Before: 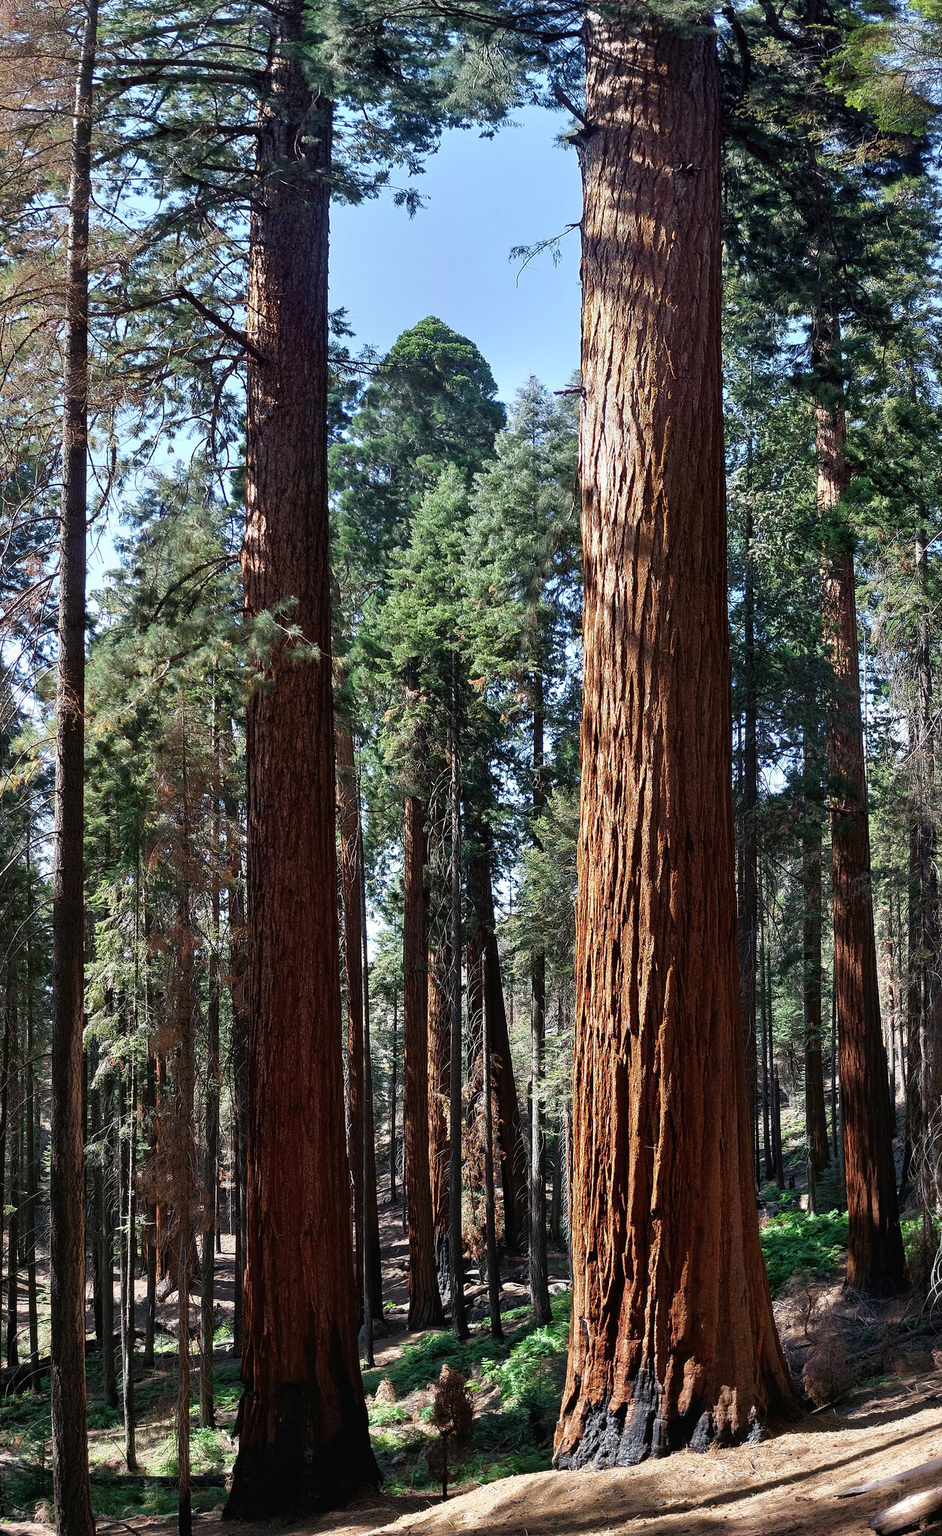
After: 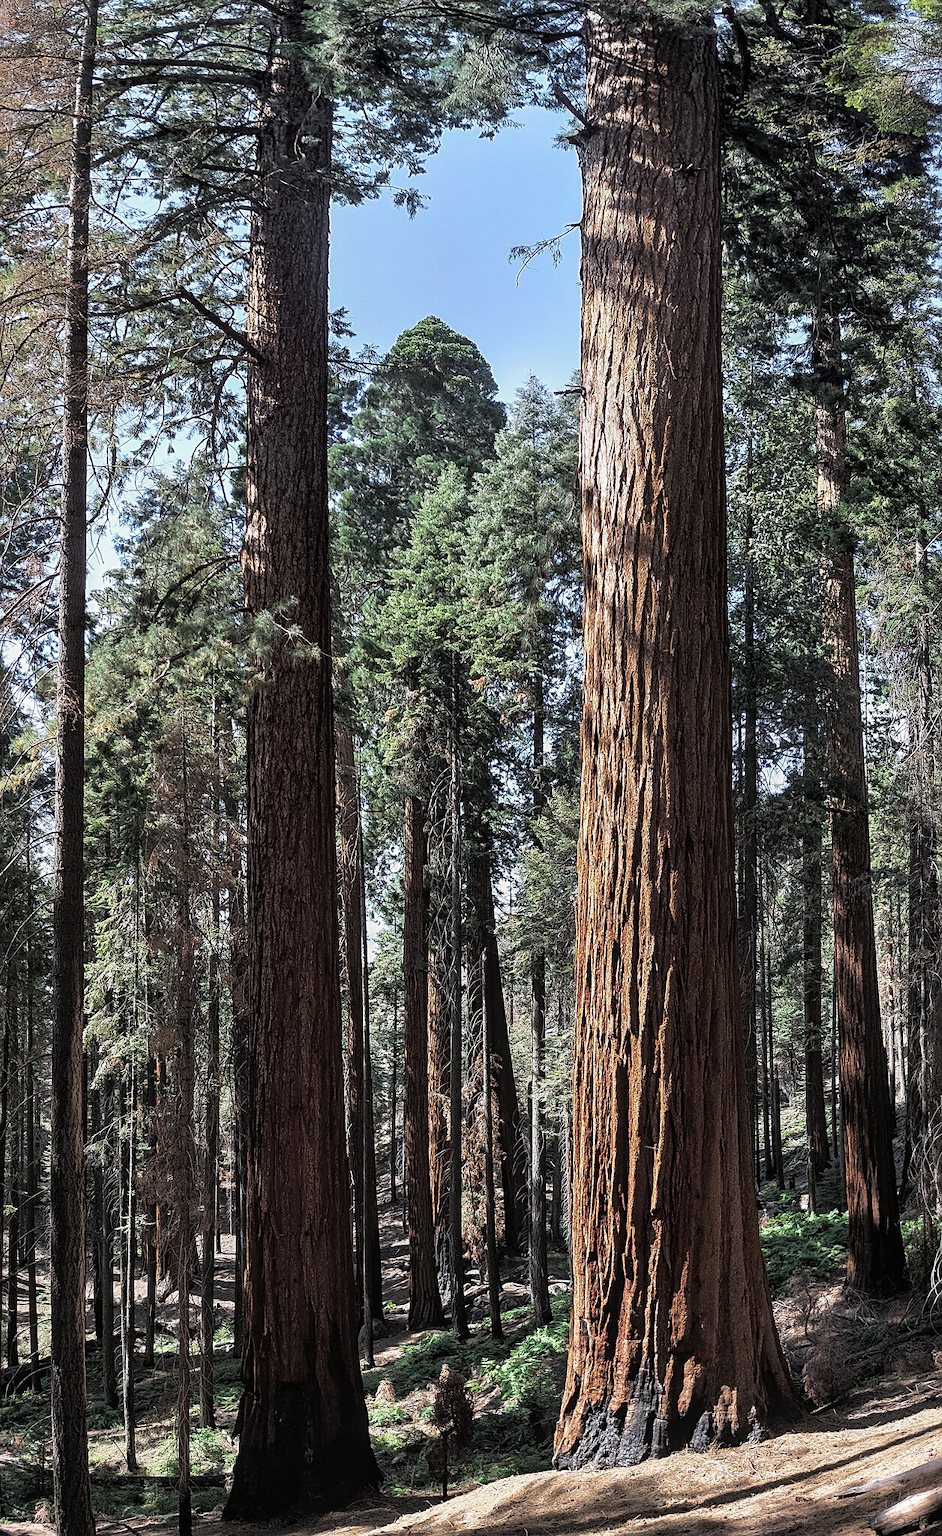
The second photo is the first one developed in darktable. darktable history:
split-toning: shadows › hue 36°, shadows › saturation 0.05, highlights › hue 10.8°, highlights › saturation 0.15, compress 40%
sharpen: on, module defaults
local contrast: on, module defaults
